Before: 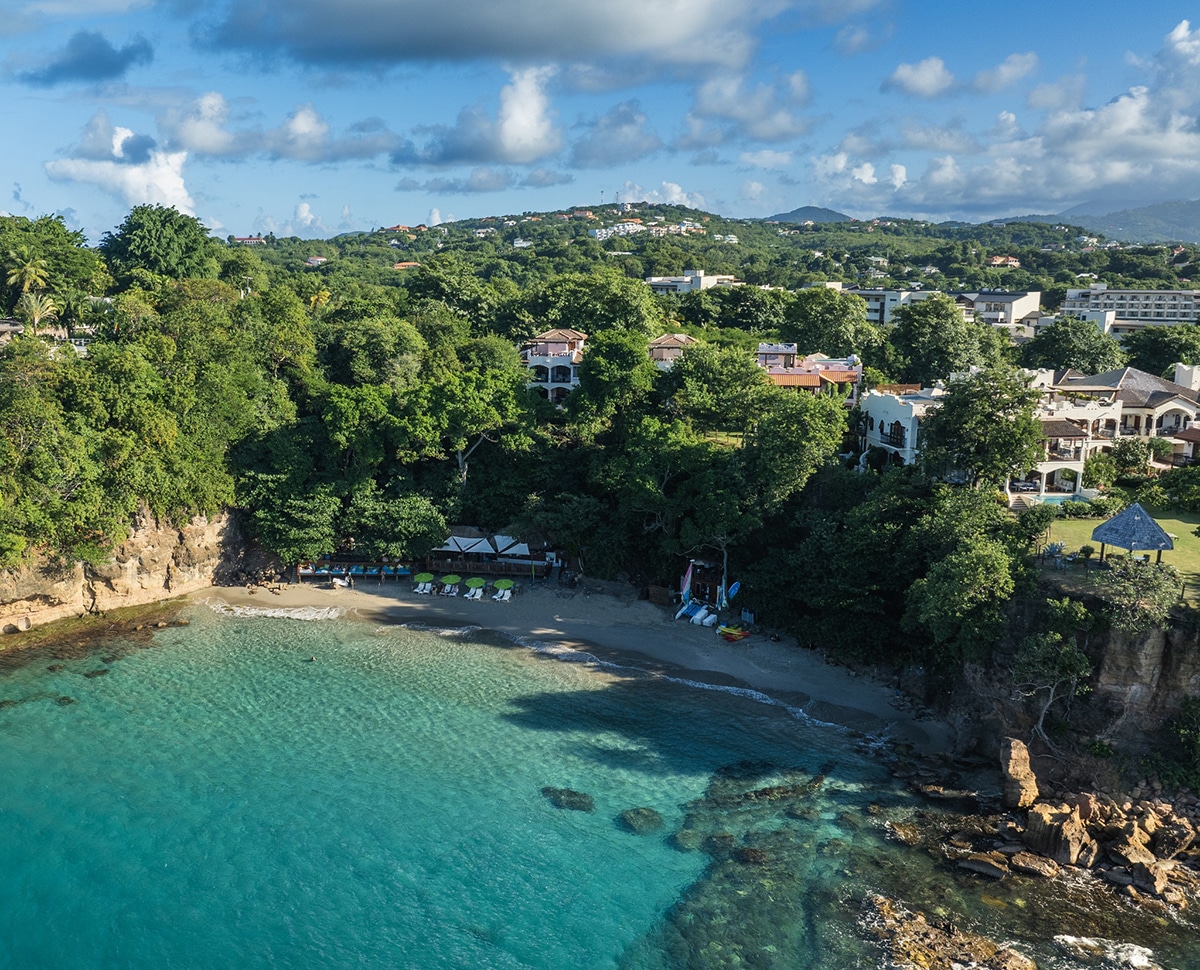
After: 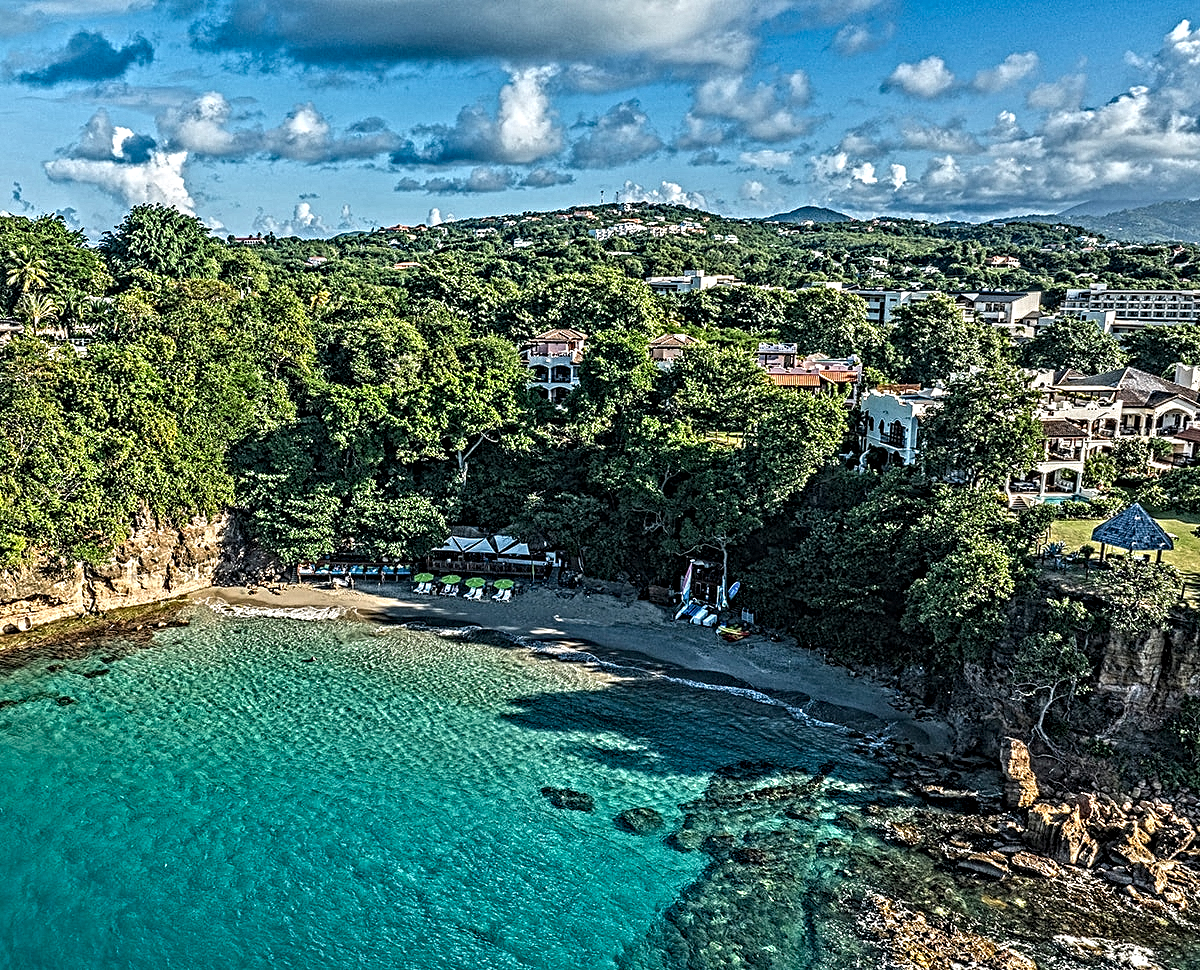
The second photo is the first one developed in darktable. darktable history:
local contrast: detail 130%
contrast equalizer: octaves 7, y [[0.406, 0.494, 0.589, 0.753, 0.877, 0.999], [0.5 ×6], [0.5 ×6], [0 ×6], [0 ×6]]
